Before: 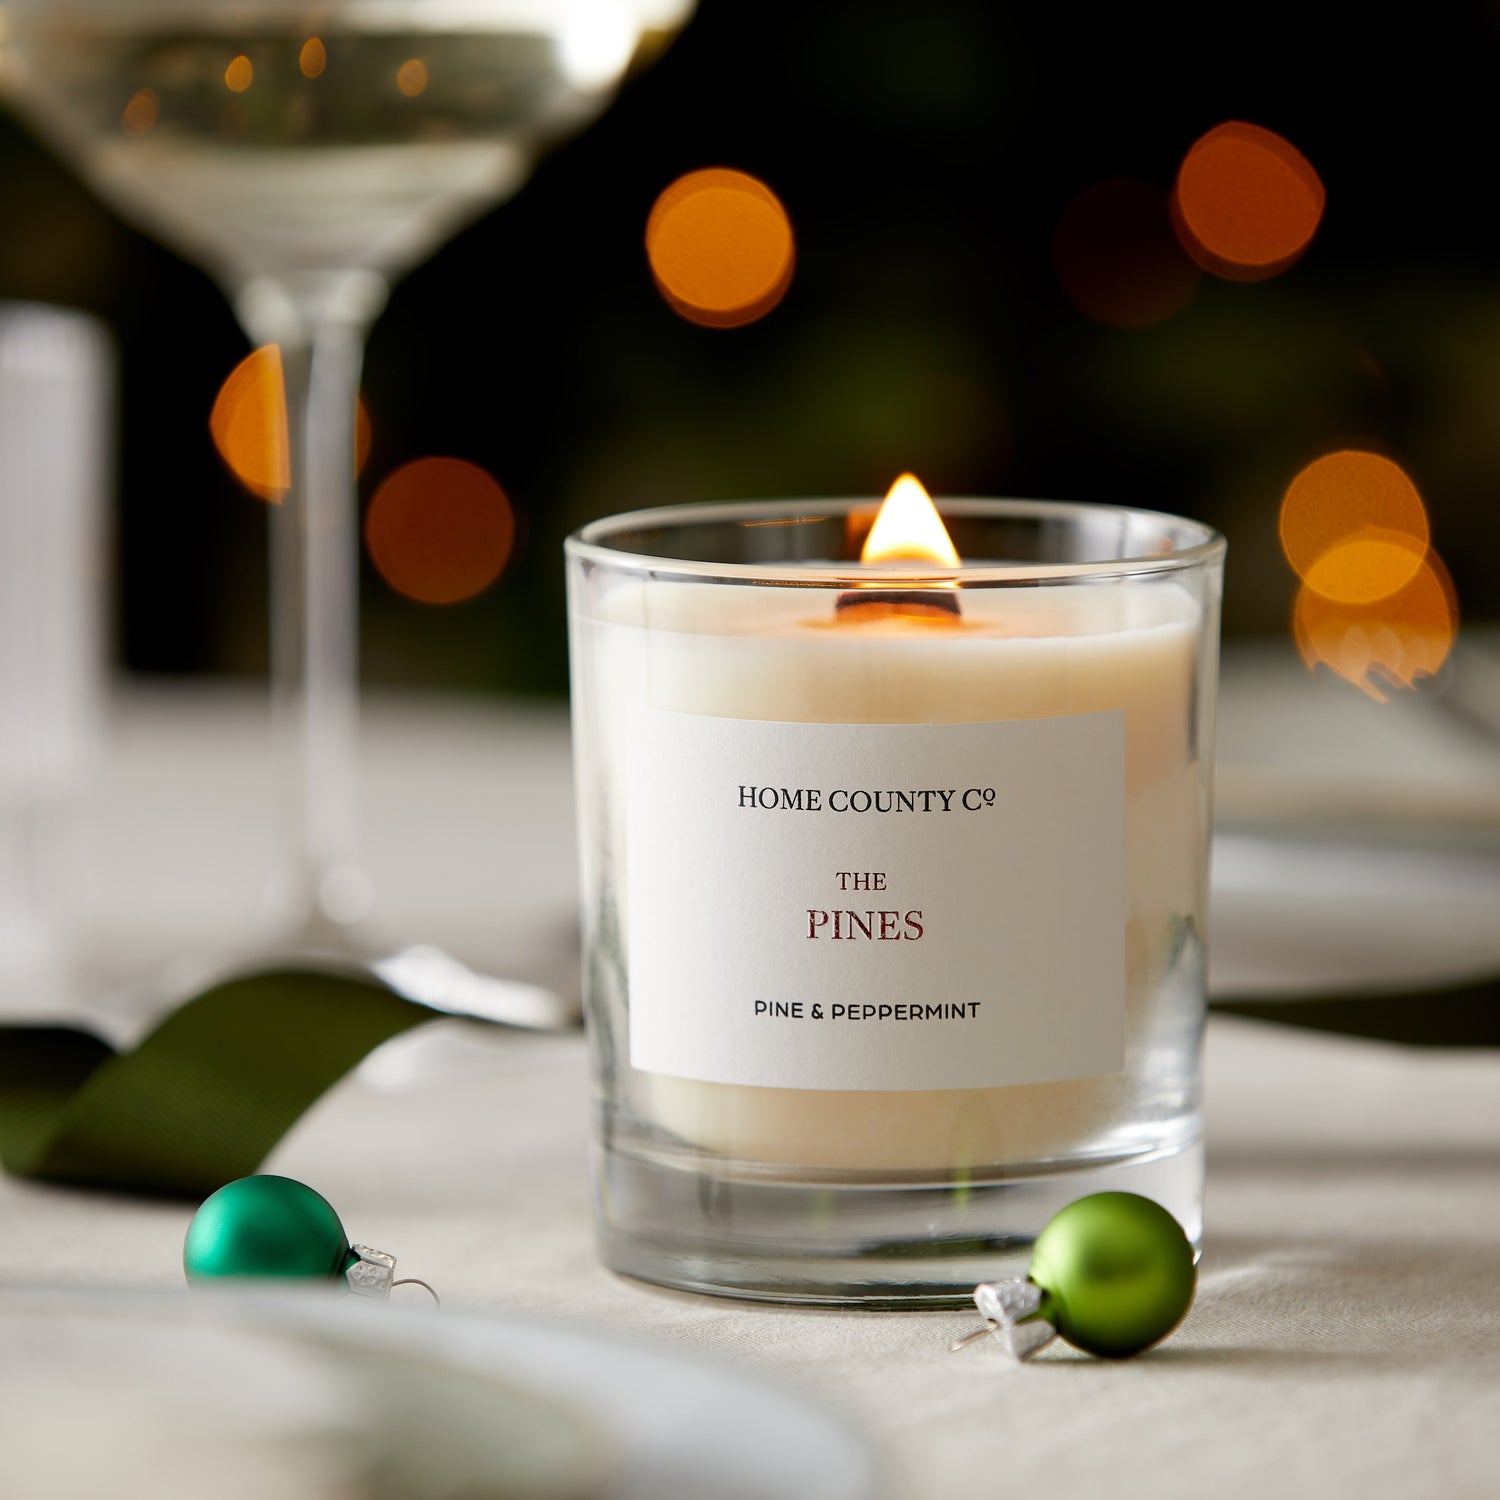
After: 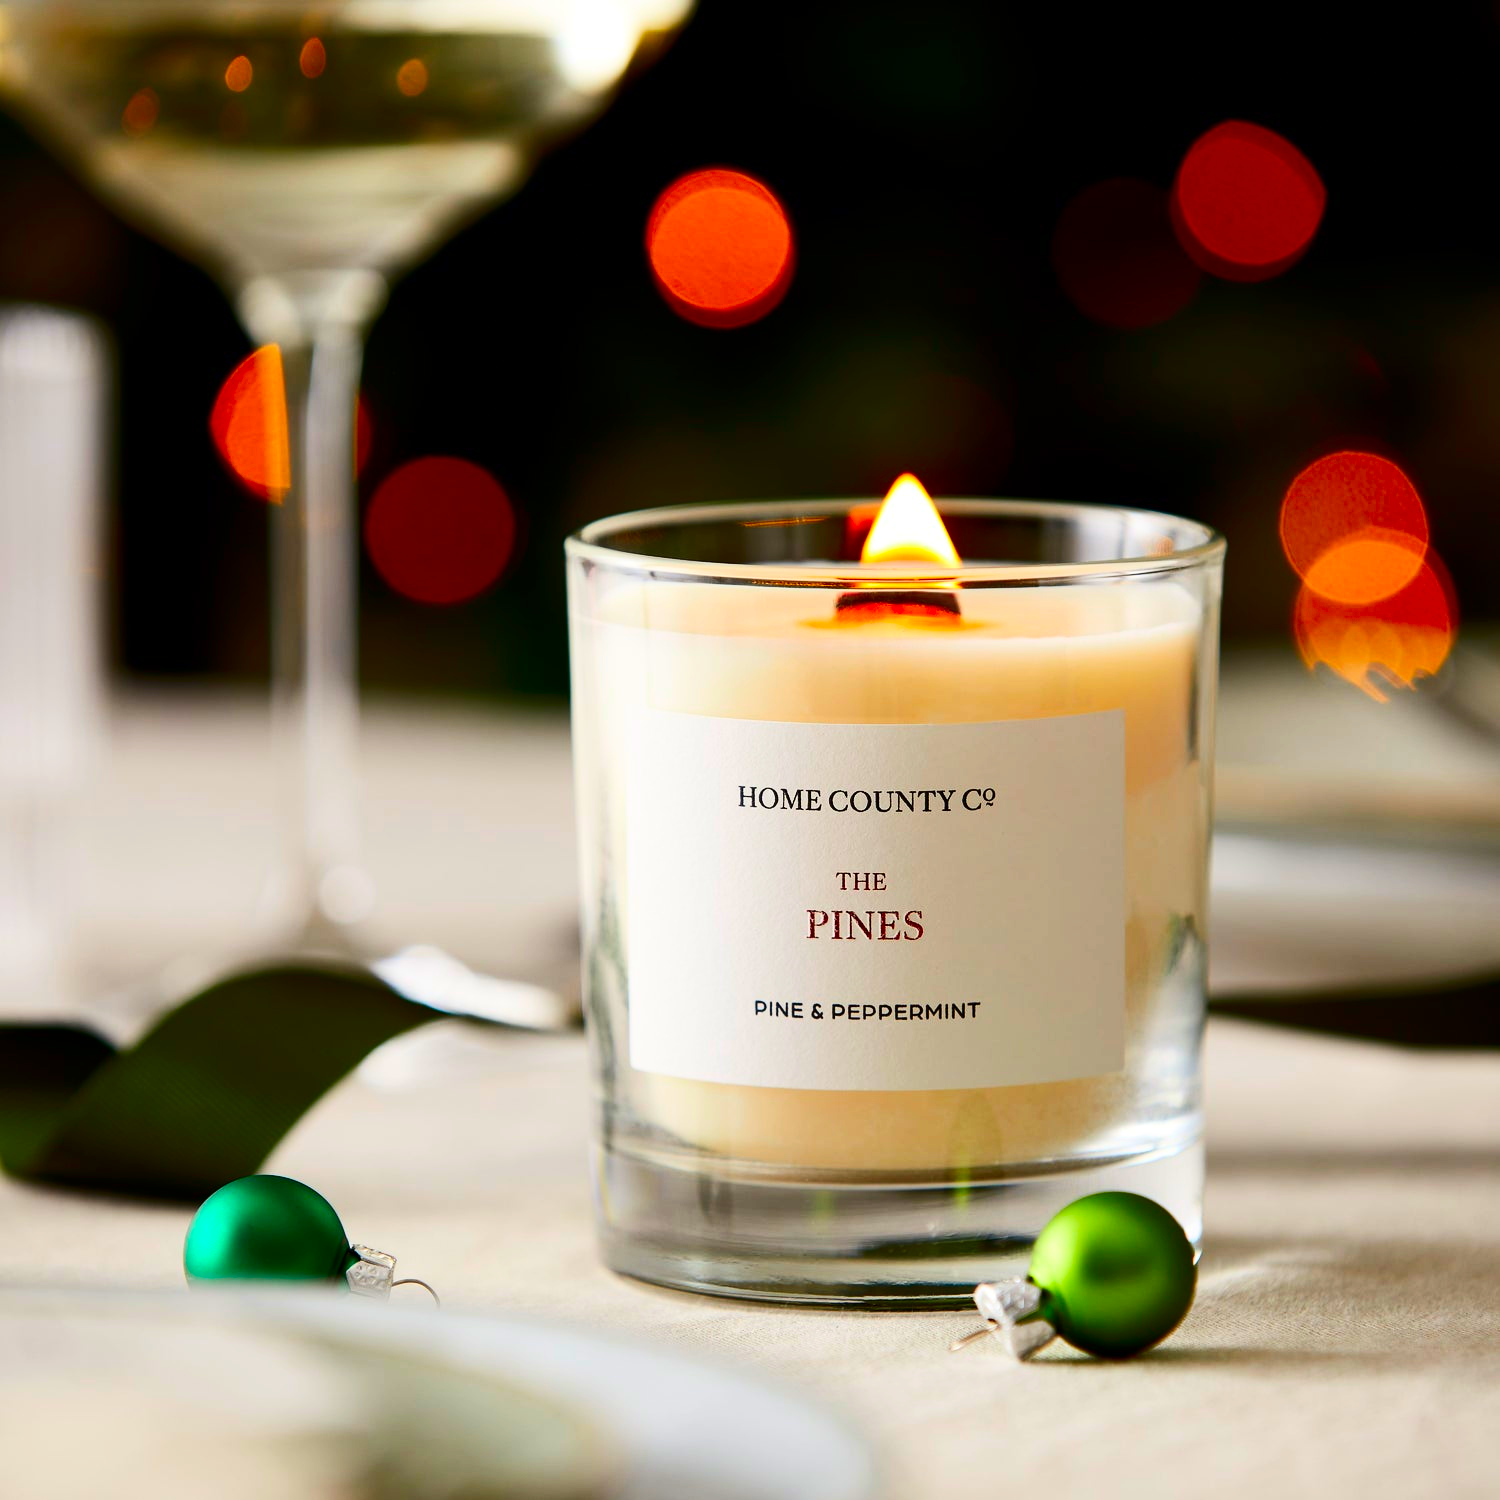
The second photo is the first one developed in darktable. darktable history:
contrast brightness saturation: contrast 0.263, brightness 0.011, saturation 0.878
tone equalizer: edges refinement/feathering 500, mask exposure compensation -1.57 EV, preserve details no
